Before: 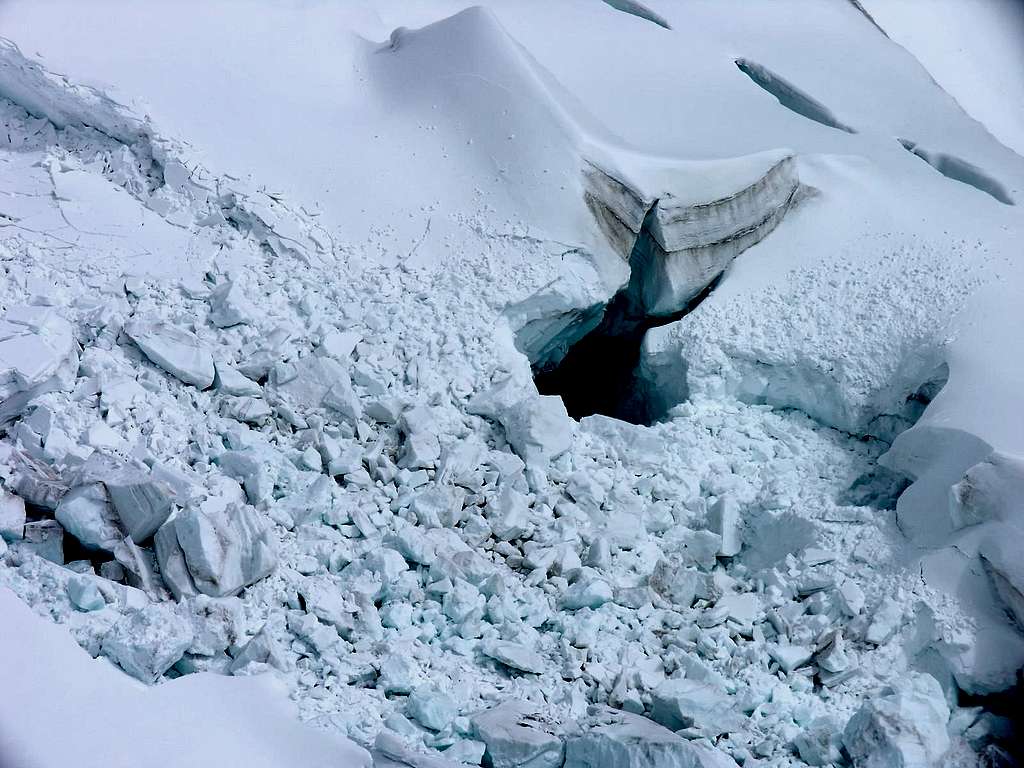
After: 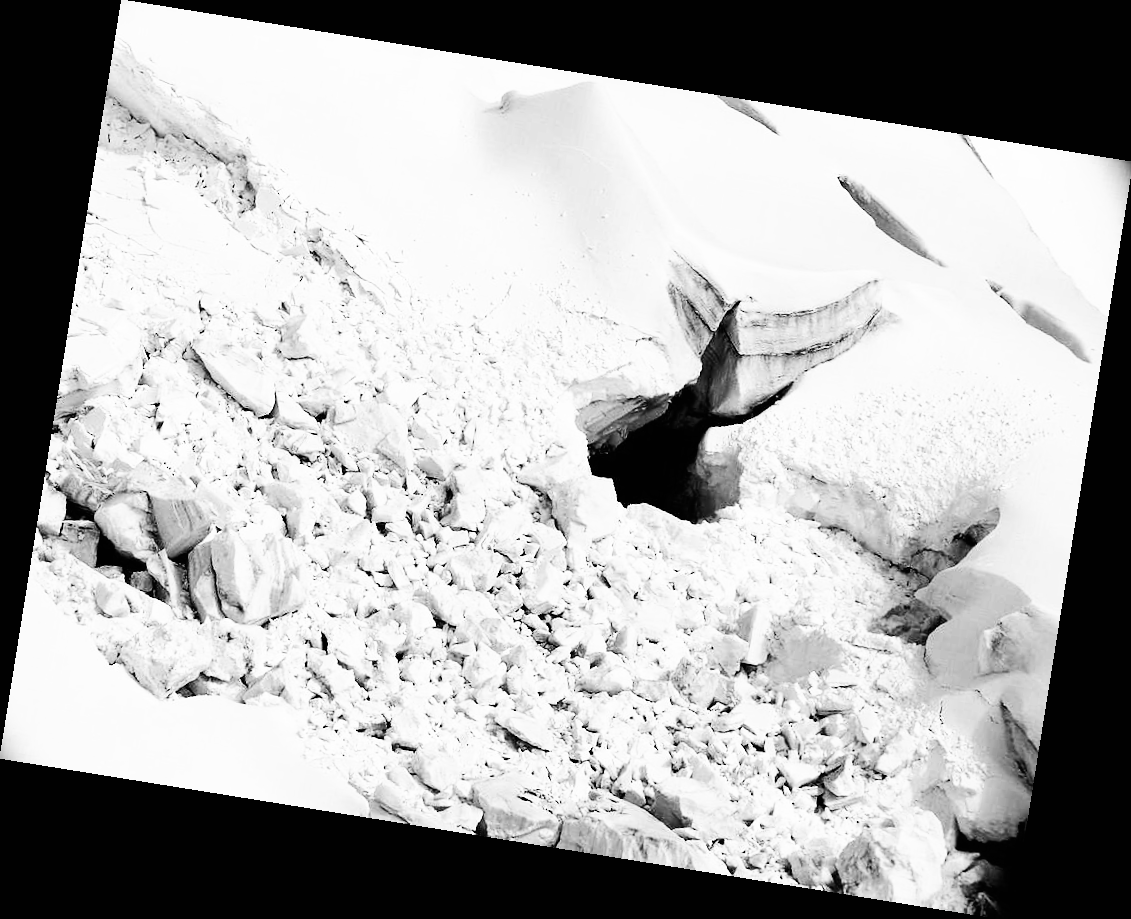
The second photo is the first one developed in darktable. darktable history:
rotate and perspective: rotation 9.12°, automatic cropping off
base curve: curves: ch0 [(0, 0) (0.007, 0.004) (0.027, 0.03) (0.046, 0.07) (0.207, 0.54) (0.442, 0.872) (0.673, 0.972) (1, 1)], preserve colors none
monochrome: on, module defaults
exposure: exposure 0.15 EV, compensate highlight preservation false
